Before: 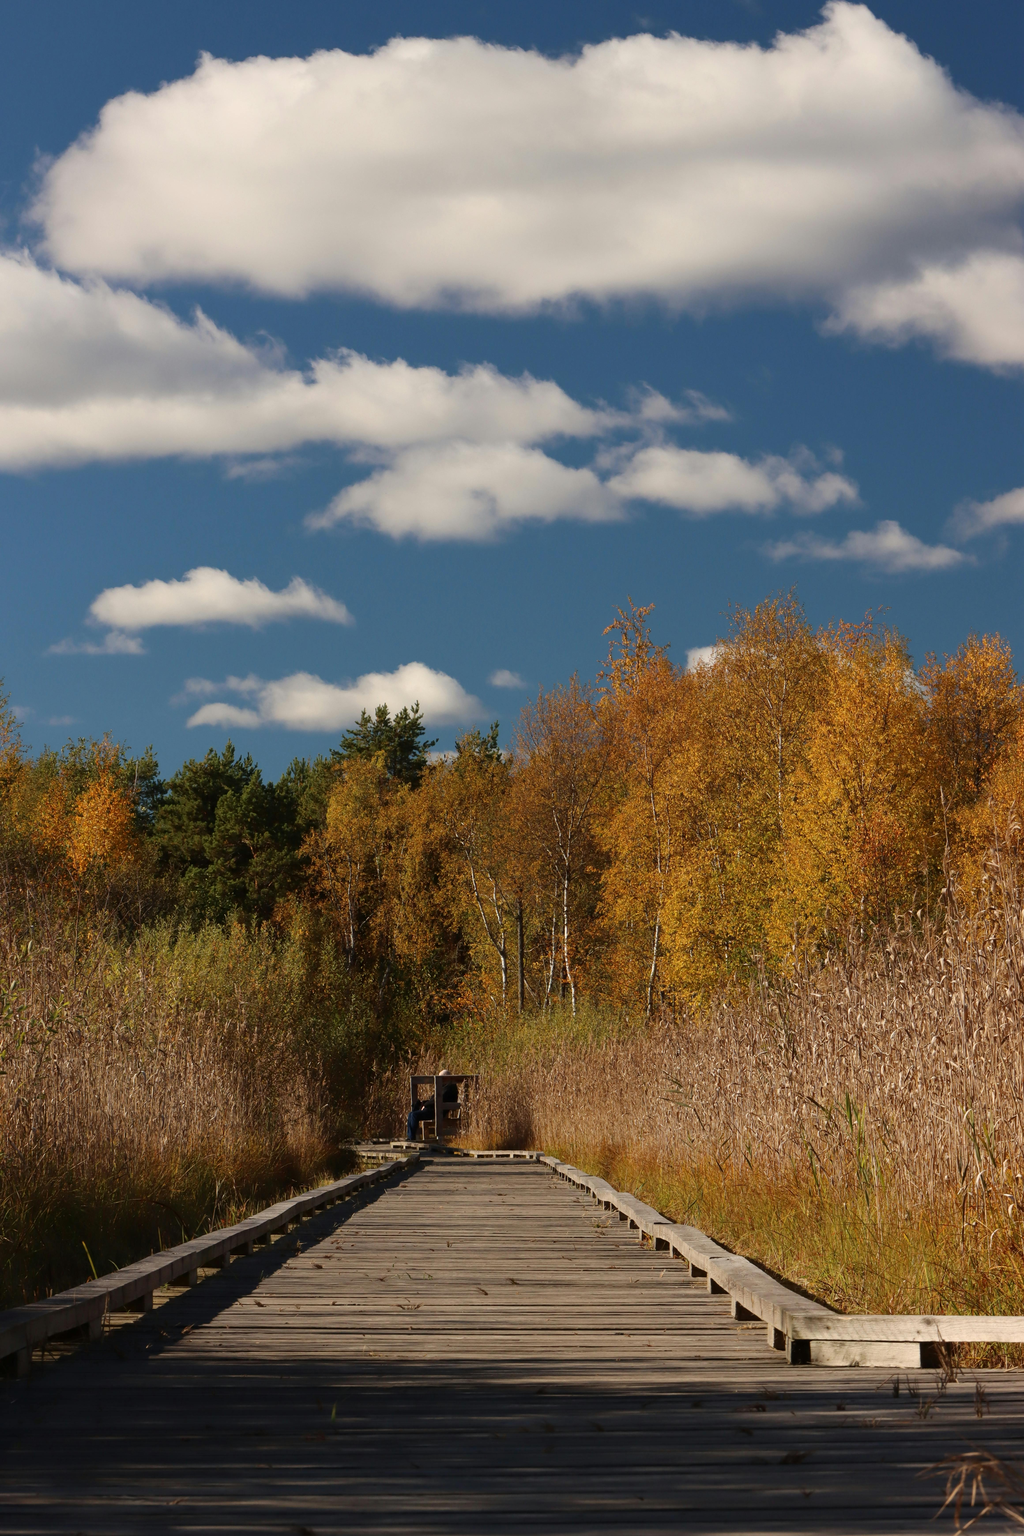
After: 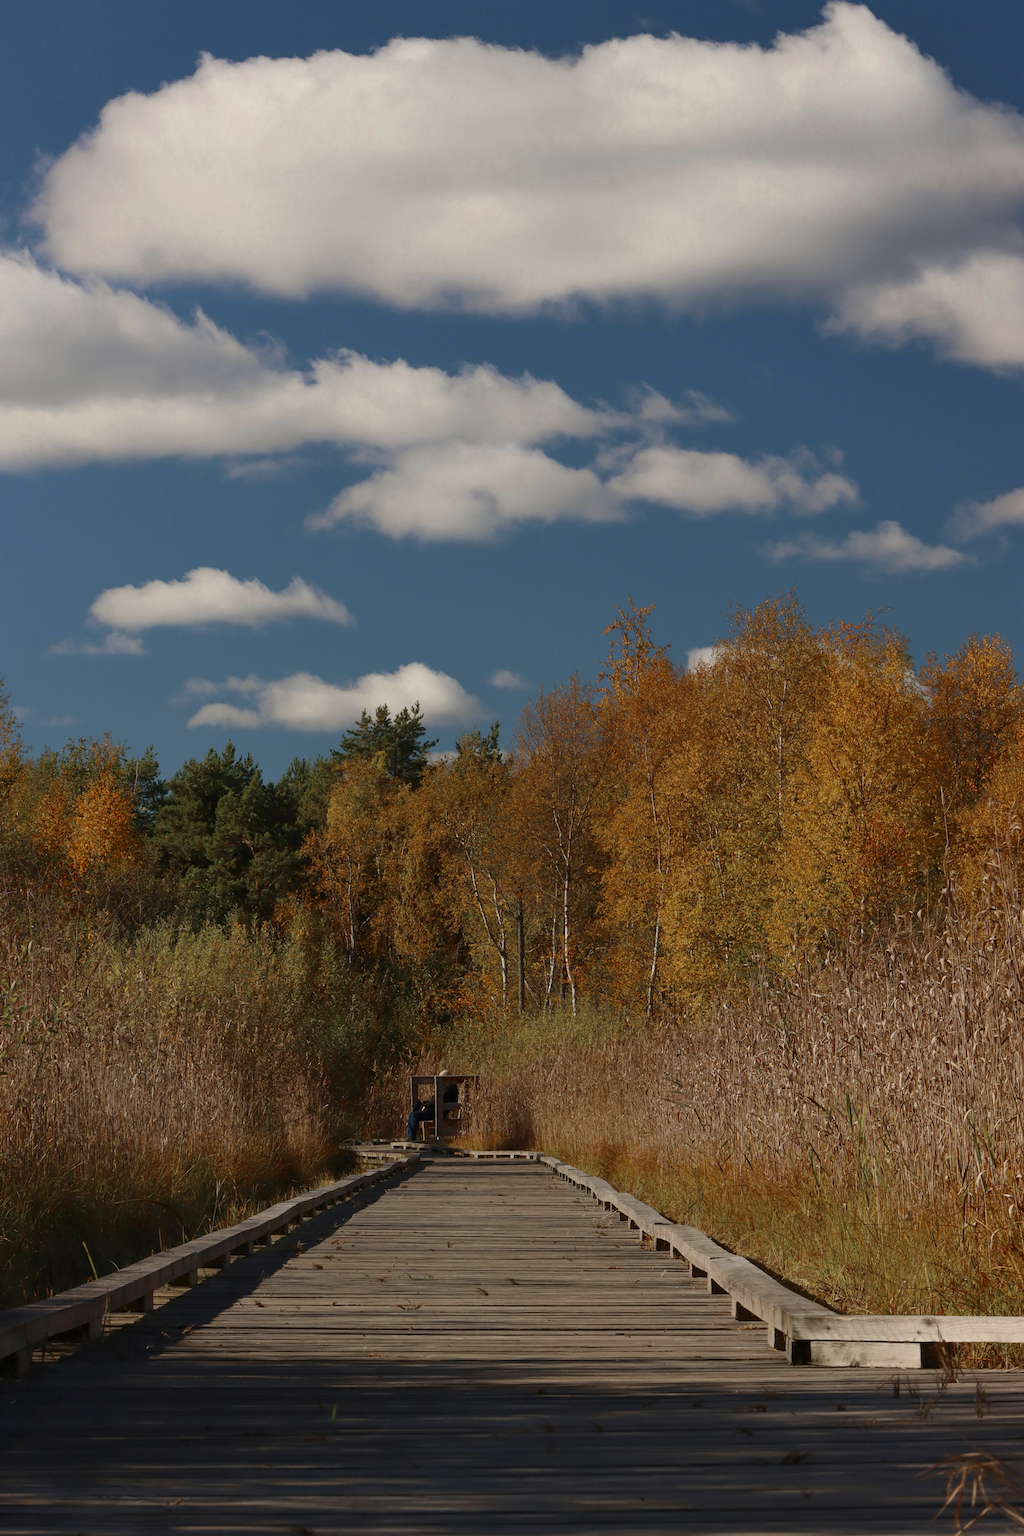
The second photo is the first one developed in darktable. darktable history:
color zones: curves: ch0 [(0, 0.5) (0.125, 0.4) (0.25, 0.5) (0.375, 0.4) (0.5, 0.4) (0.625, 0.6) (0.75, 0.6) (0.875, 0.5)]; ch1 [(0, 0.4) (0.125, 0.5) (0.25, 0.4) (0.375, 0.4) (0.5, 0.4) (0.625, 0.4) (0.75, 0.5) (0.875, 0.4)]; ch2 [(0, 0.6) (0.125, 0.5) (0.25, 0.5) (0.375, 0.6) (0.5, 0.6) (0.625, 0.5) (0.75, 0.5) (0.875, 0.5)]
tone equalizer: -8 EV 0.228 EV, -7 EV 0.386 EV, -6 EV 0.433 EV, -5 EV 0.269 EV, -3 EV -0.255 EV, -2 EV -0.445 EV, -1 EV -0.414 EV, +0 EV -0.229 EV
